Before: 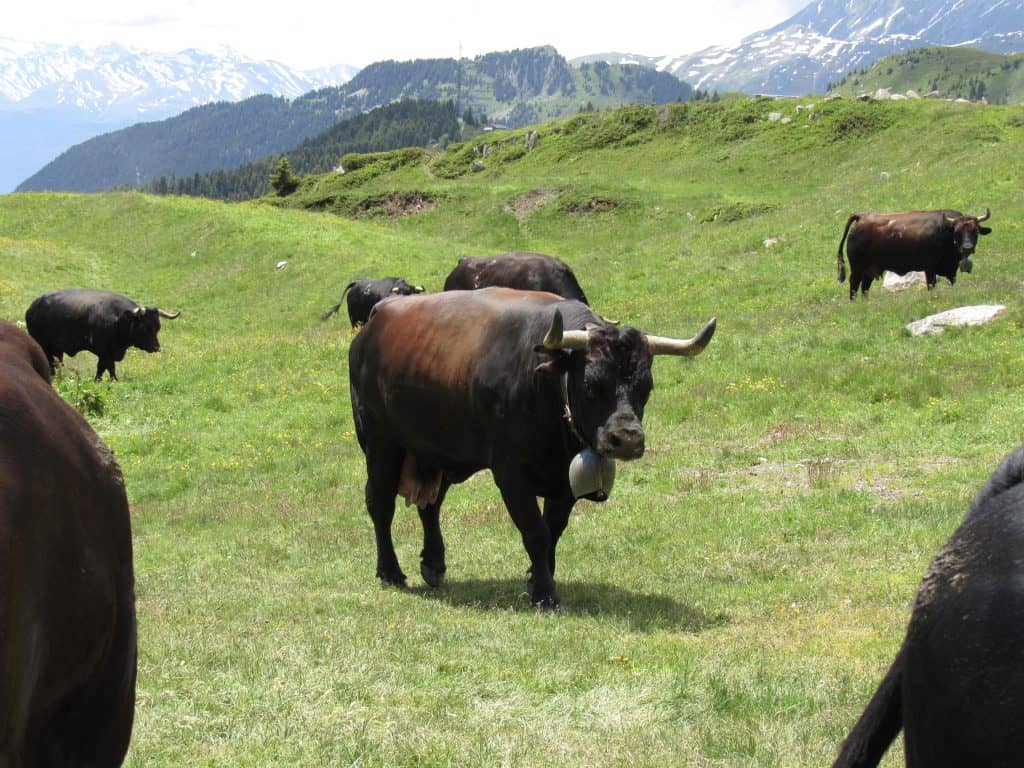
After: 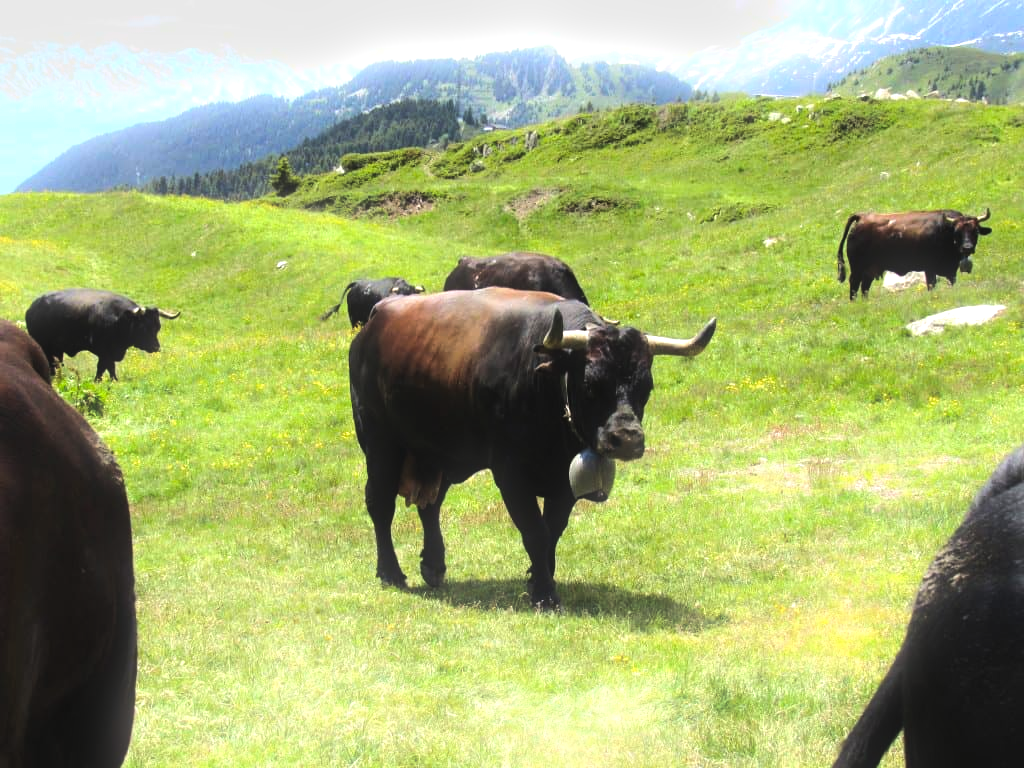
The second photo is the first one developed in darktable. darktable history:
color balance rgb: global offset › luminance 0.71%, perceptual saturation grading › global saturation -11.5%, perceptual brilliance grading › highlights 17.77%, perceptual brilliance grading › mid-tones 31.71%, perceptual brilliance grading › shadows -31.01%, global vibrance 50%
bloom: size 5%, threshold 95%, strength 15%
